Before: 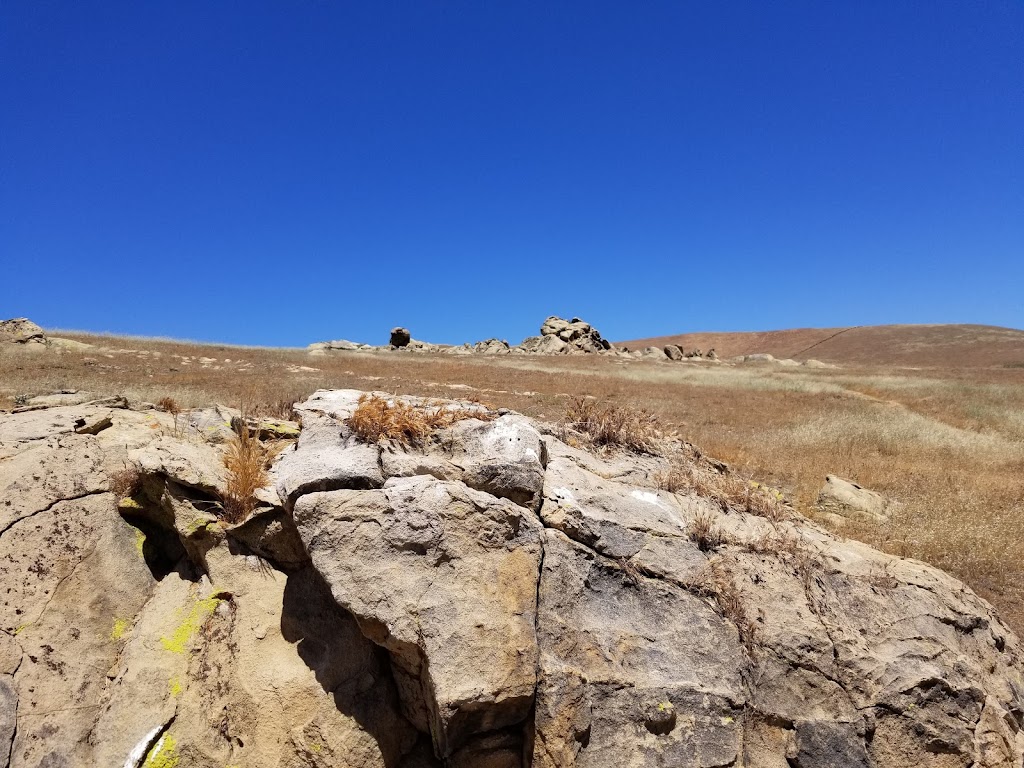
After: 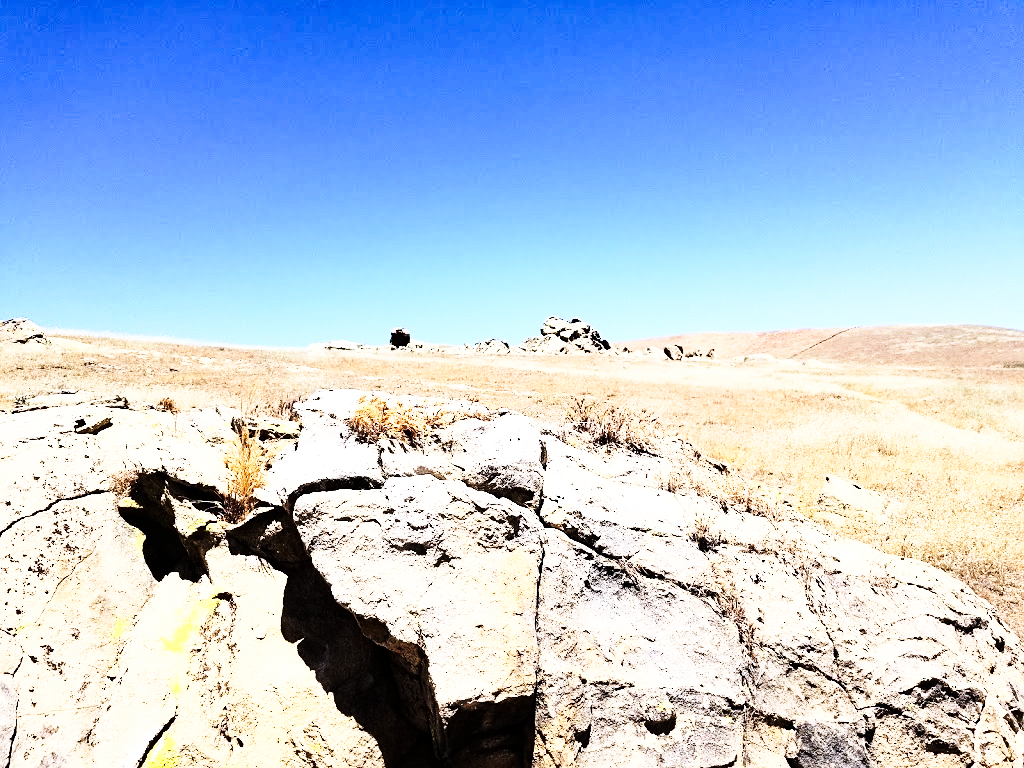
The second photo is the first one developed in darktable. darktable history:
rgb curve: curves: ch0 [(0, 0) (0.21, 0.15) (0.24, 0.21) (0.5, 0.75) (0.75, 0.96) (0.89, 0.99) (1, 1)]; ch1 [(0, 0.02) (0.21, 0.13) (0.25, 0.2) (0.5, 0.67) (0.75, 0.9) (0.89, 0.97) (1, 1)]; ch2 [(0, 0.02) (0.21, 0.13) (0.25, 0.2) (0.5, 0.67) (0.75, 0.9) (0.89, 0.97) (1, 1)], compensate middle gray true
base curve: curves: ch0 [(0, 0) (0.036, 0.037) (0.121, 0.228) (0.46, 0.76) (0.859, 0.983) (1, 1)], preserve colors none
sharpen: amount 0.2
white balance: red 0.974, blue 1.044
